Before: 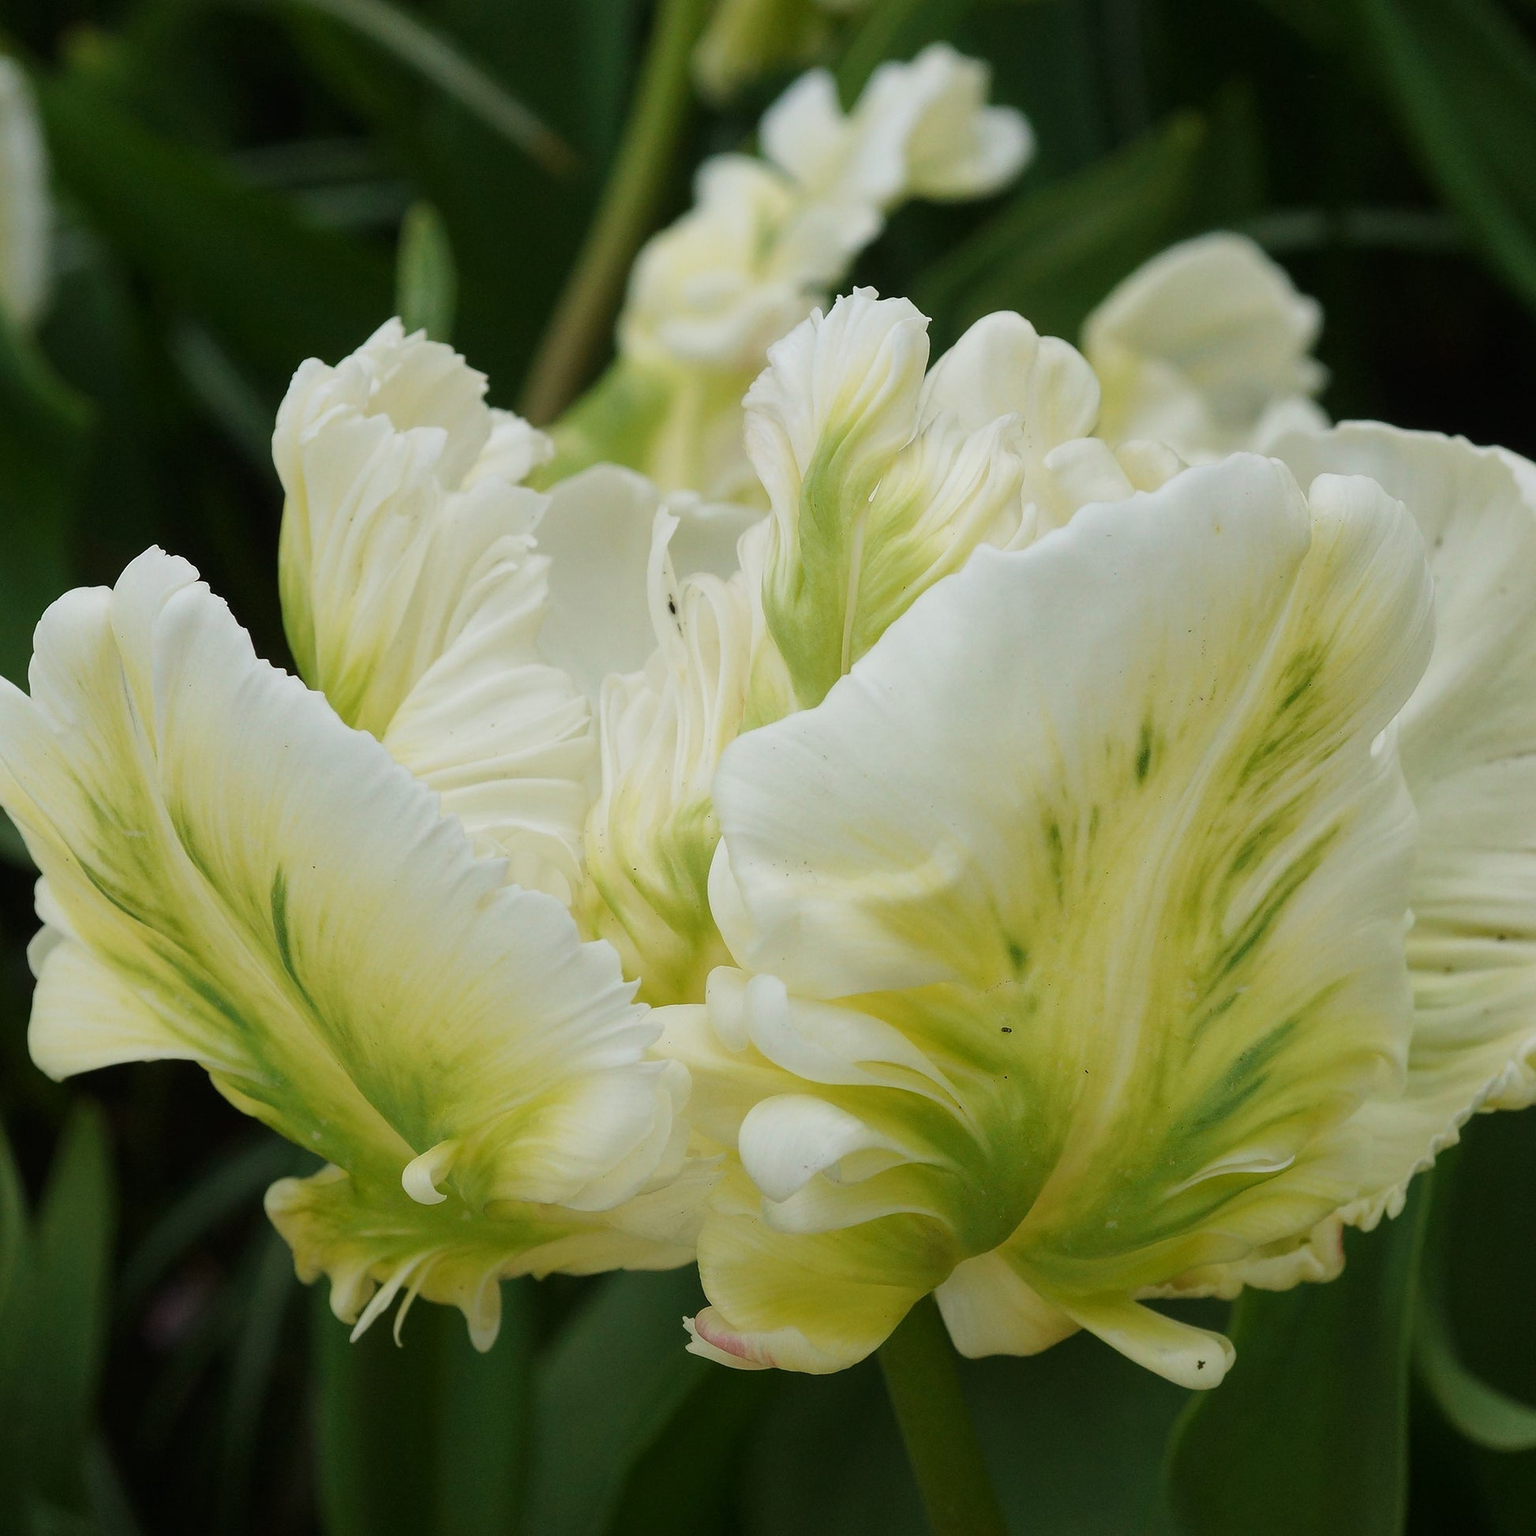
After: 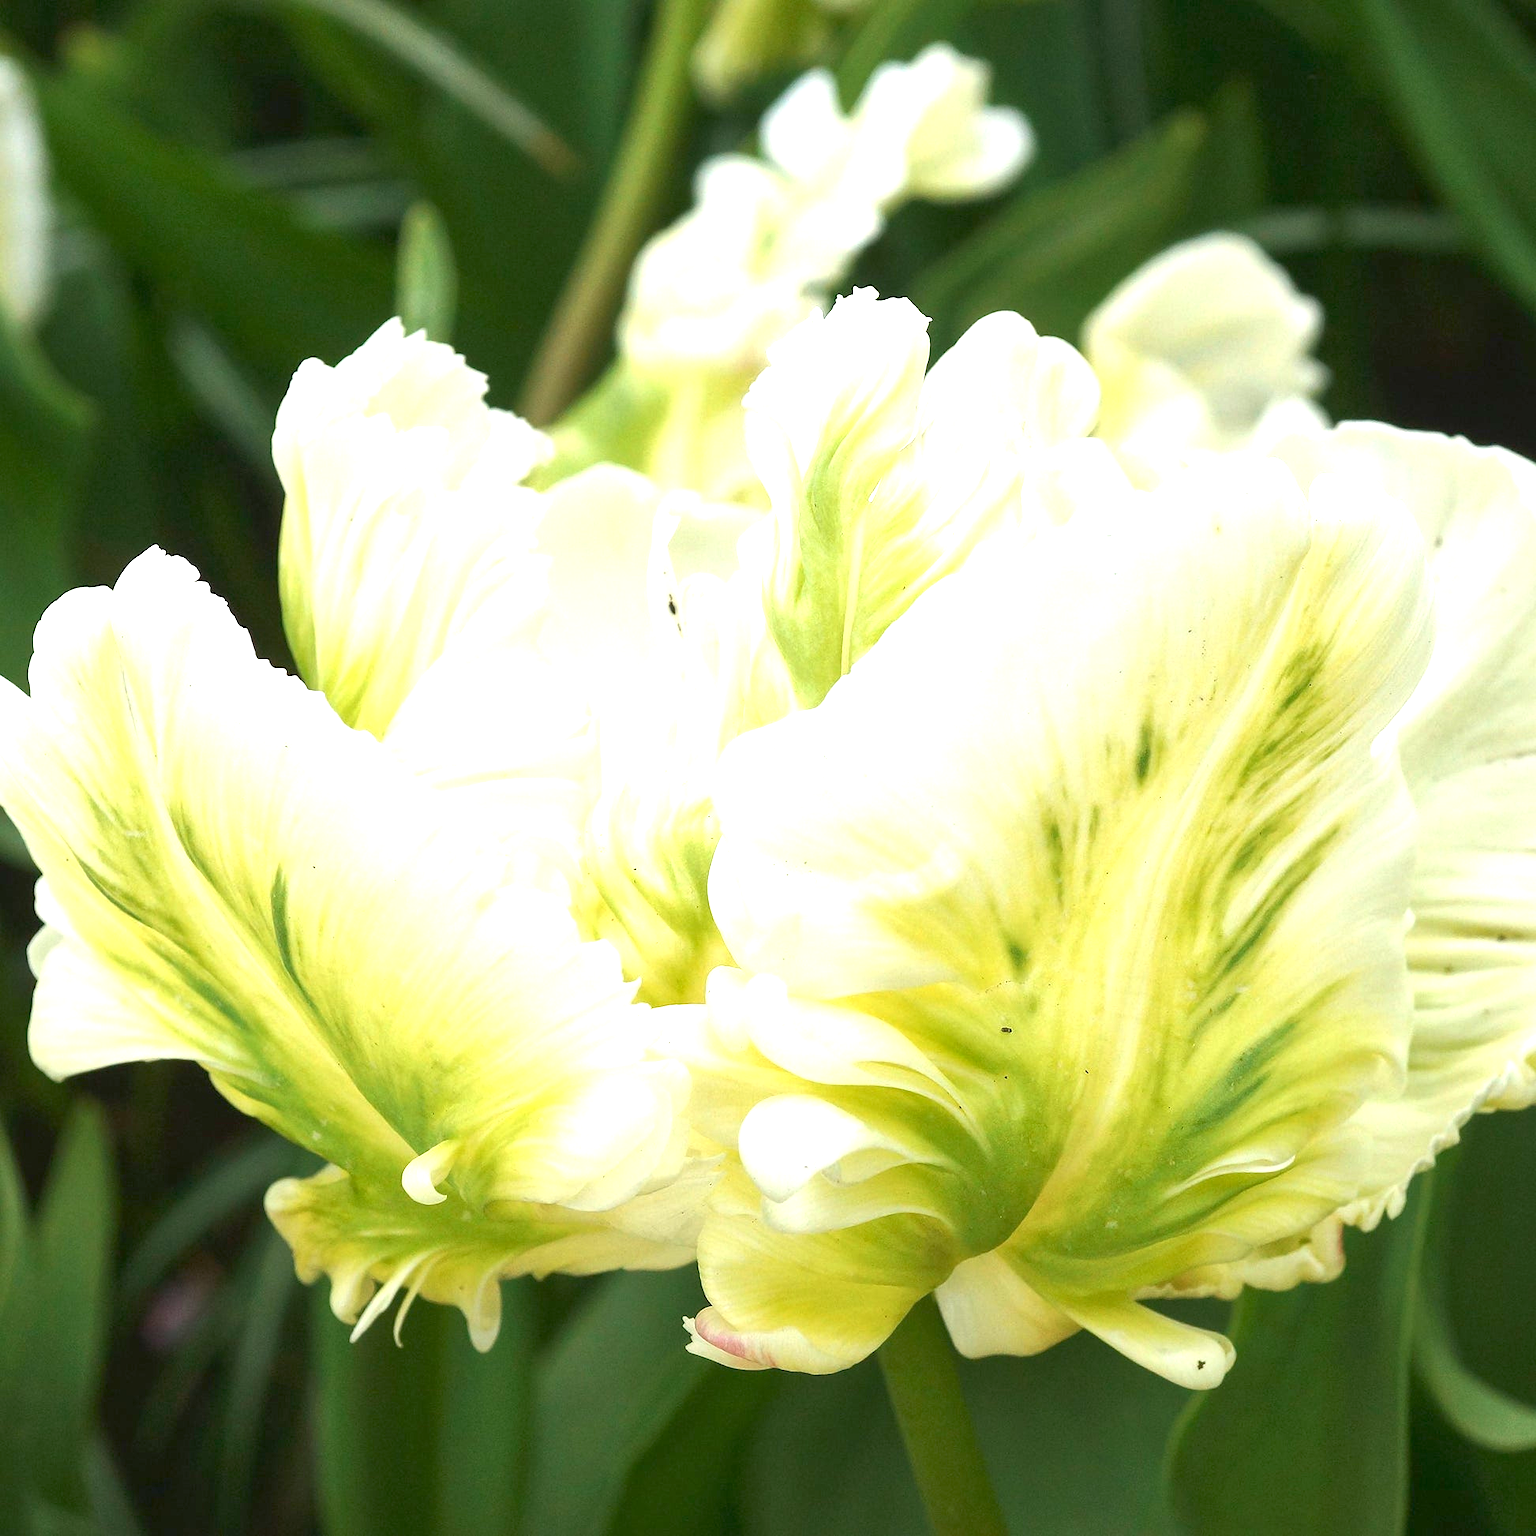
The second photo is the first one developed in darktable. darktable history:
tone curve: curves: ch0 [(0, 0.042) (0.129, 0.18) (0.501, 0.497) (1, 1)], color space Lab, linked channels, preserve colors none
exposure: black level correction 0, exposure 1.388 EV, compensate exposure bias true, compensate highlight preservation false
local contrast: mode bilateral grid, contrast 20, coarseness 50, detail 120%, midtone range 0.2
